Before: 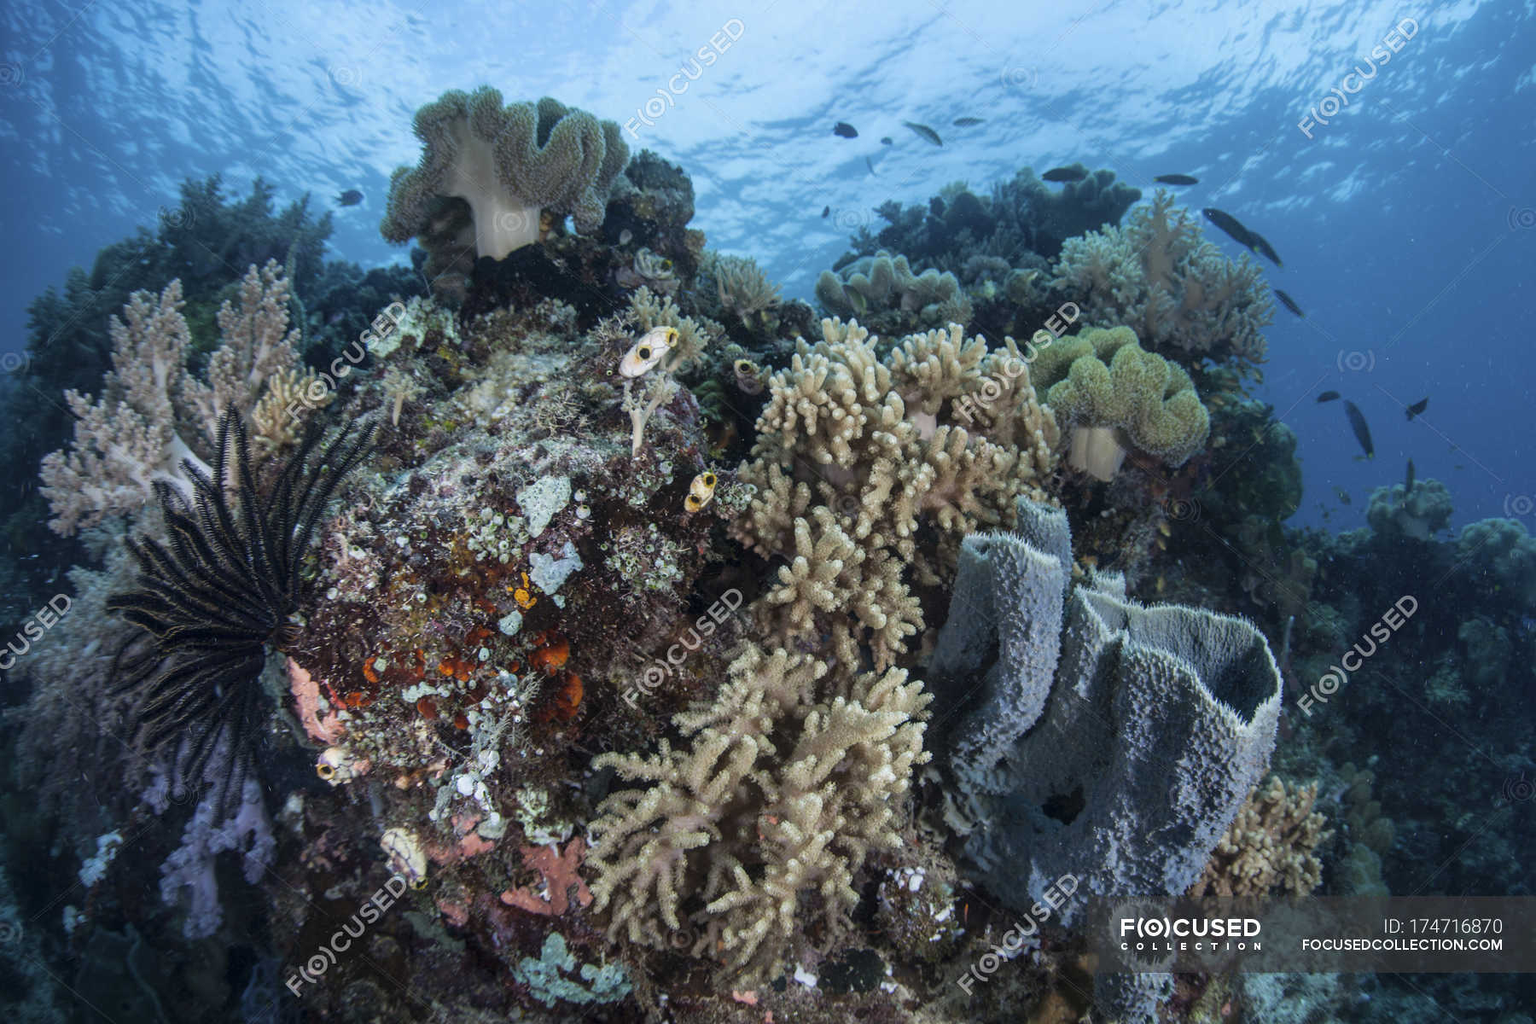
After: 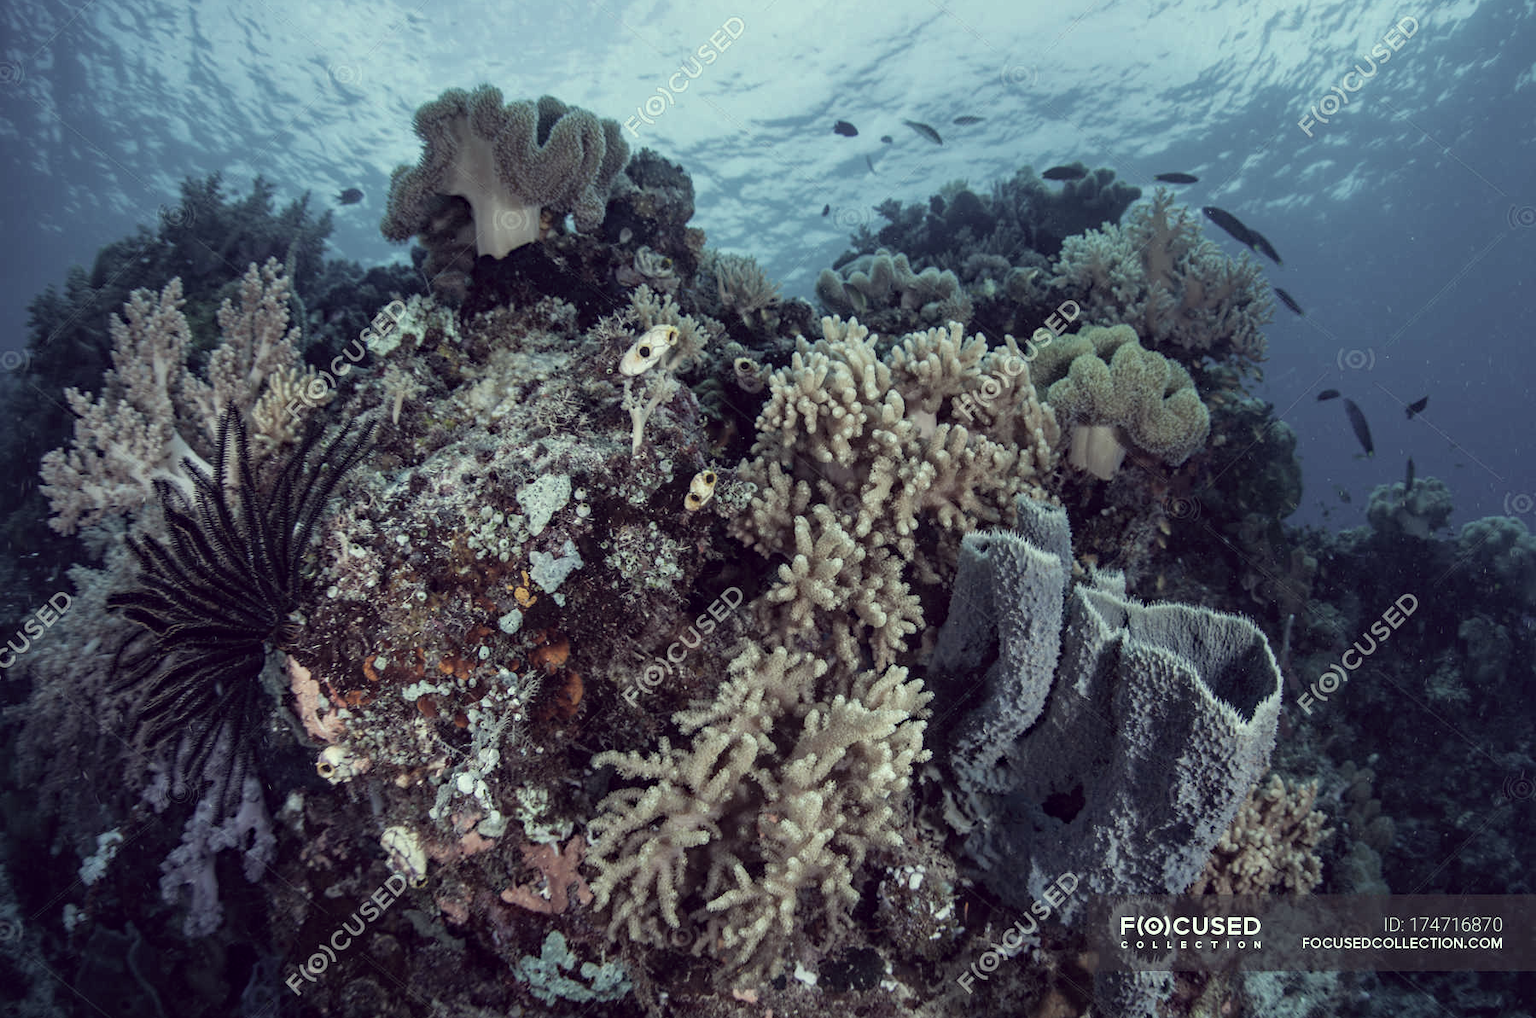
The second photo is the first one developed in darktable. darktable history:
haze removal: strength 0.256, distance 0.246, adaptive false
crop: top 0.244%, bottom 0.18%
color correction: highlights a* -20.45, highlights b* 20.97, shadows a* 19.54, shadows b* -19.67, saturation 0.432
